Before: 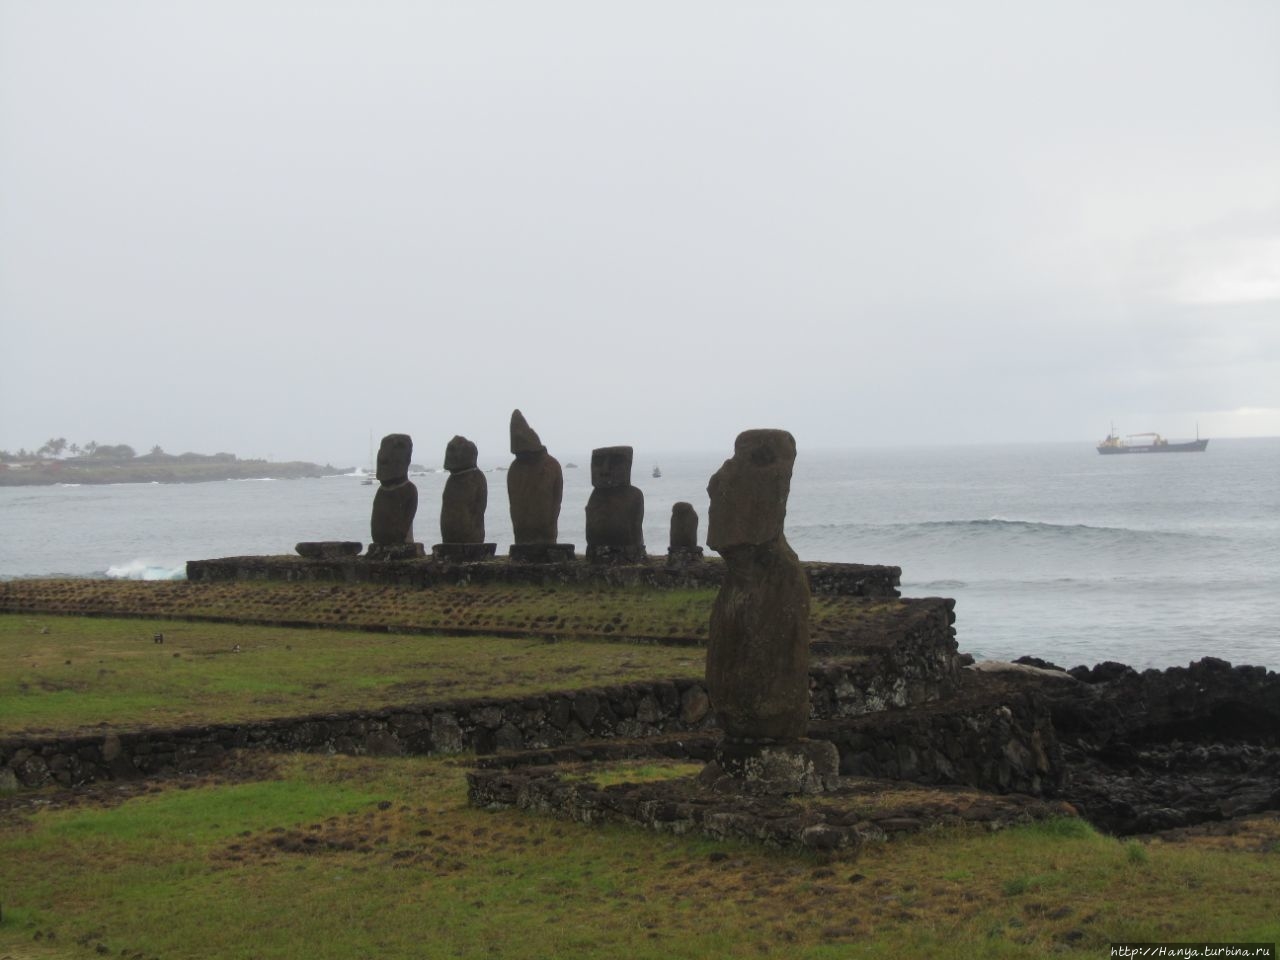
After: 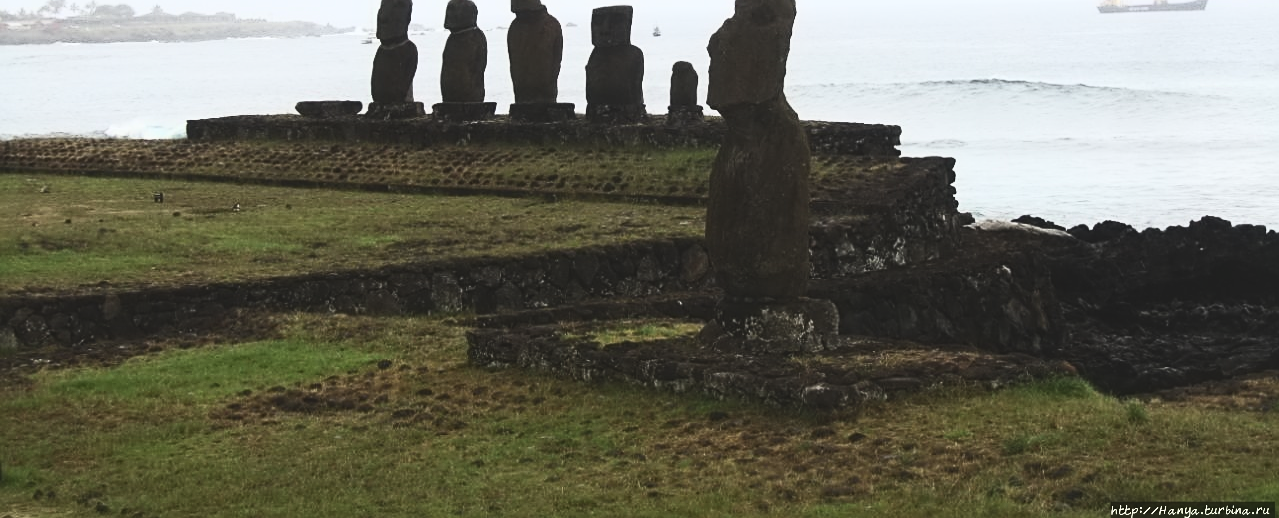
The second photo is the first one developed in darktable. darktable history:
exposure: black level correction -0.015, exposure -0.127 EV, compensate exposure bias true, compensate highlight preservation false
contrast brightness saturation: contrast 0.616, brightness 0.338, saturation 0.14
sharpen: on, module defaults
contrast equalizer: y [[0.5 ×6], [0.5 ×6], [0.5 ×6], [0 ×6], [0, 0, 0, 0.581, 0.011, 0]]
crop and rotate: top 45.953%, right 0.023%
